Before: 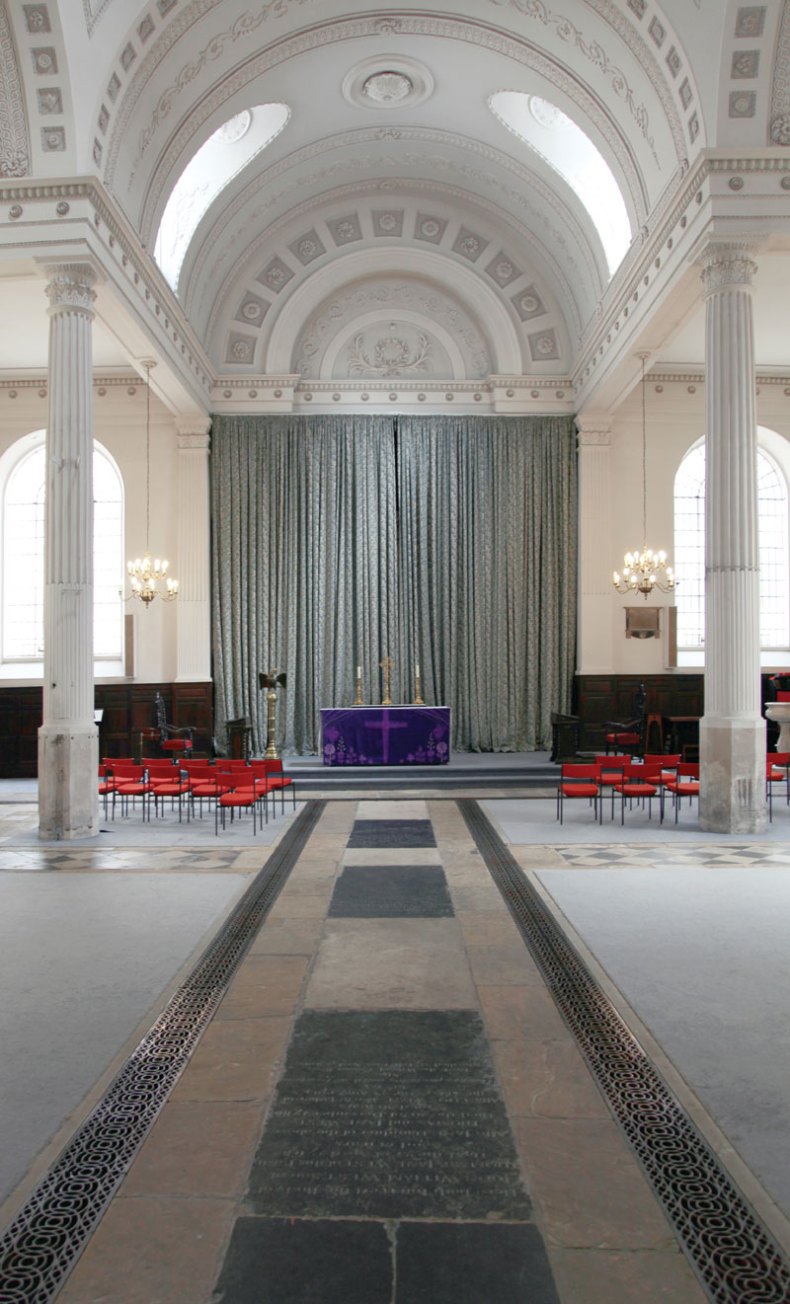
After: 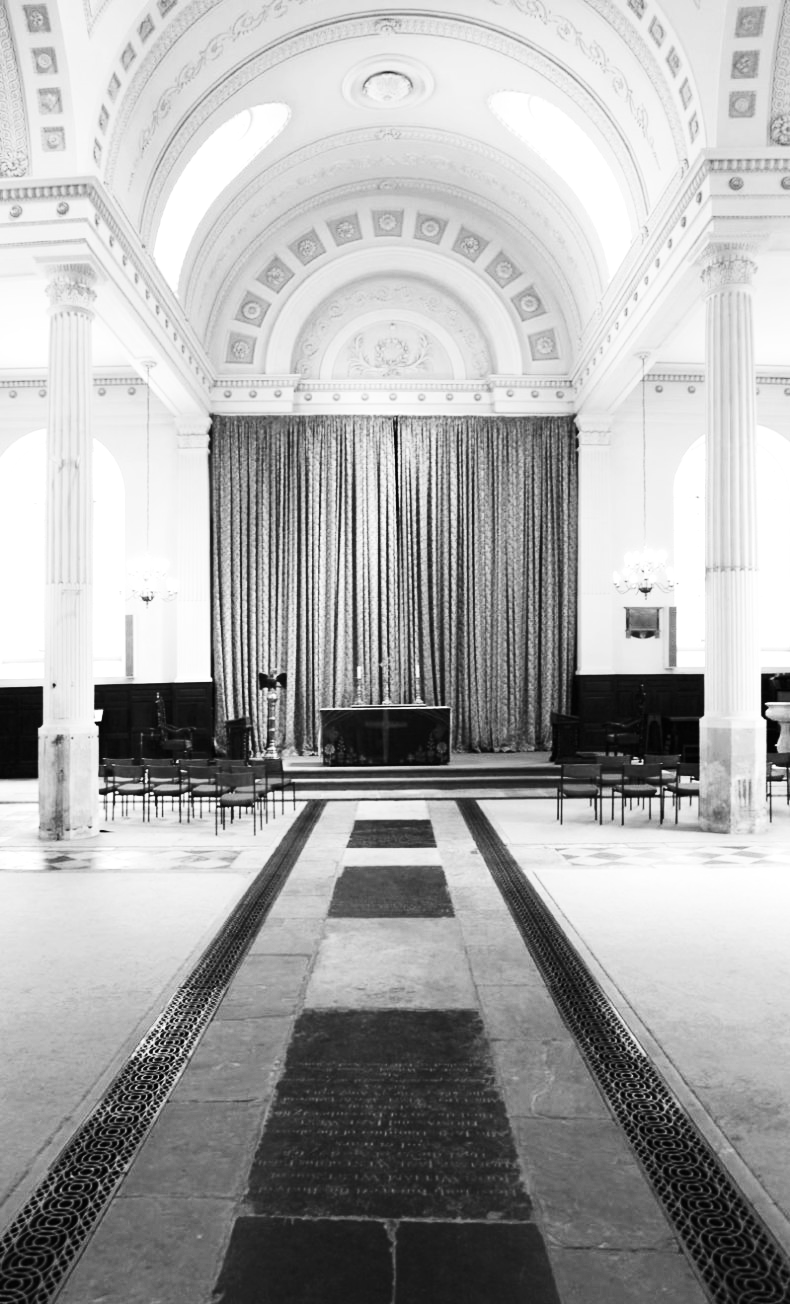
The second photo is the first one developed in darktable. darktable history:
monochrome: on, module defaults
contrast brightness saturation: contrast 0.4, brightness 0.1, saturation 0.21
tone equalizer: -8 EV -0.417 EV, -7 EV -0.389 EV, -6 EV -0.333 EV, -5 EV -0.222 EV, -3 EV 0.222 EV, -2 EV 0.333 EV, -1 EV 0.389 EV, +0 EV 0.417 EV, edges refinement/feathering 500, mask exposure compensation -1.25 EV, preserve details no
exposure: exposure 0.127 EV, compensate highlight preservation false
